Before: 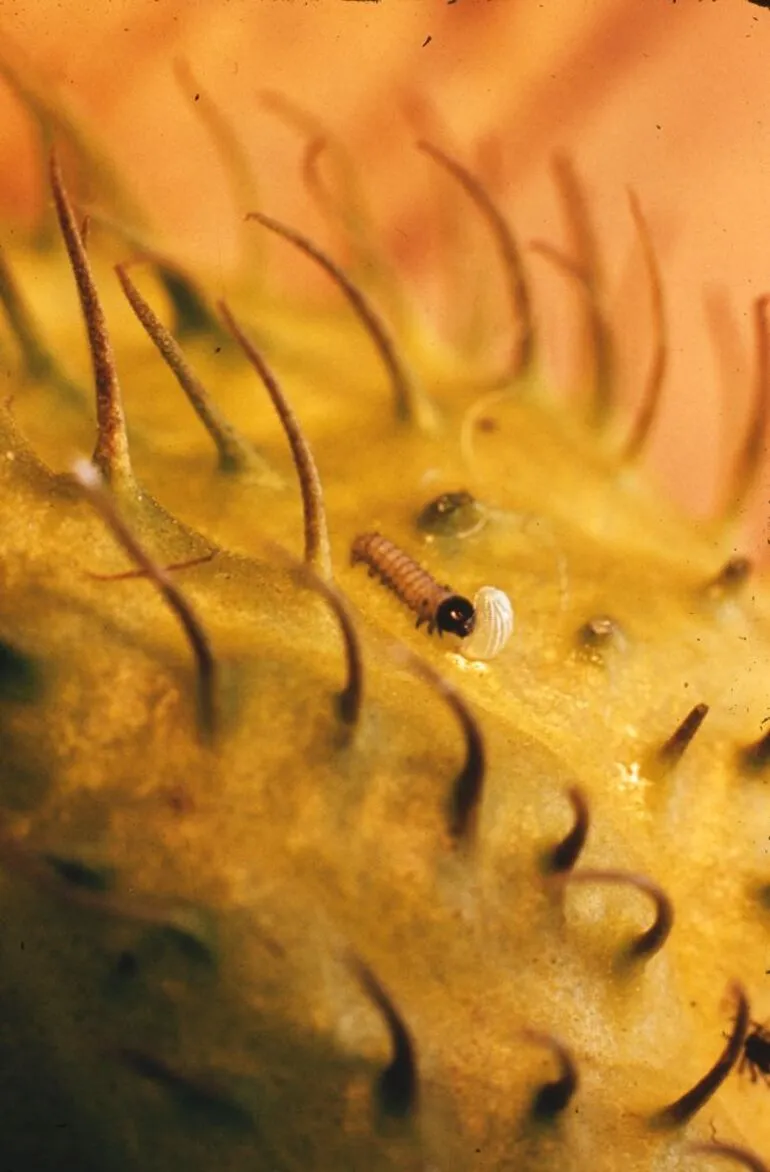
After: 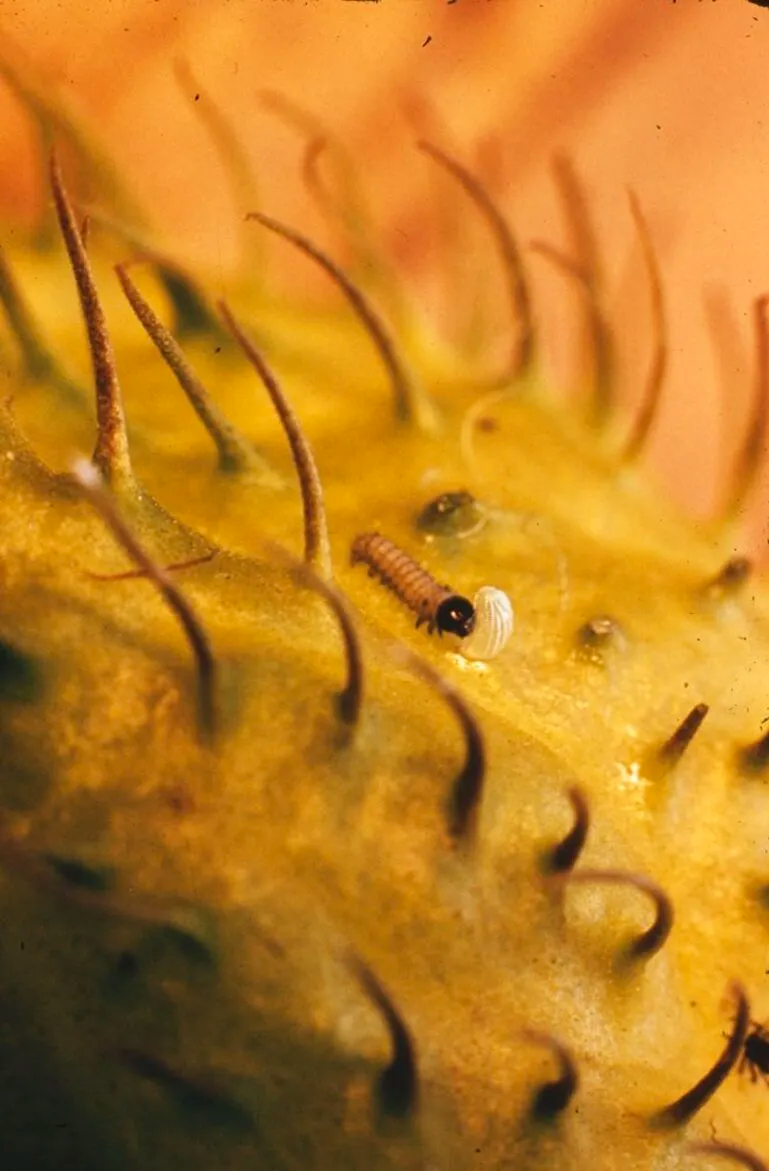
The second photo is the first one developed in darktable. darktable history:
contrast brightness saturation: contrast 0.04, saturation 0.07
